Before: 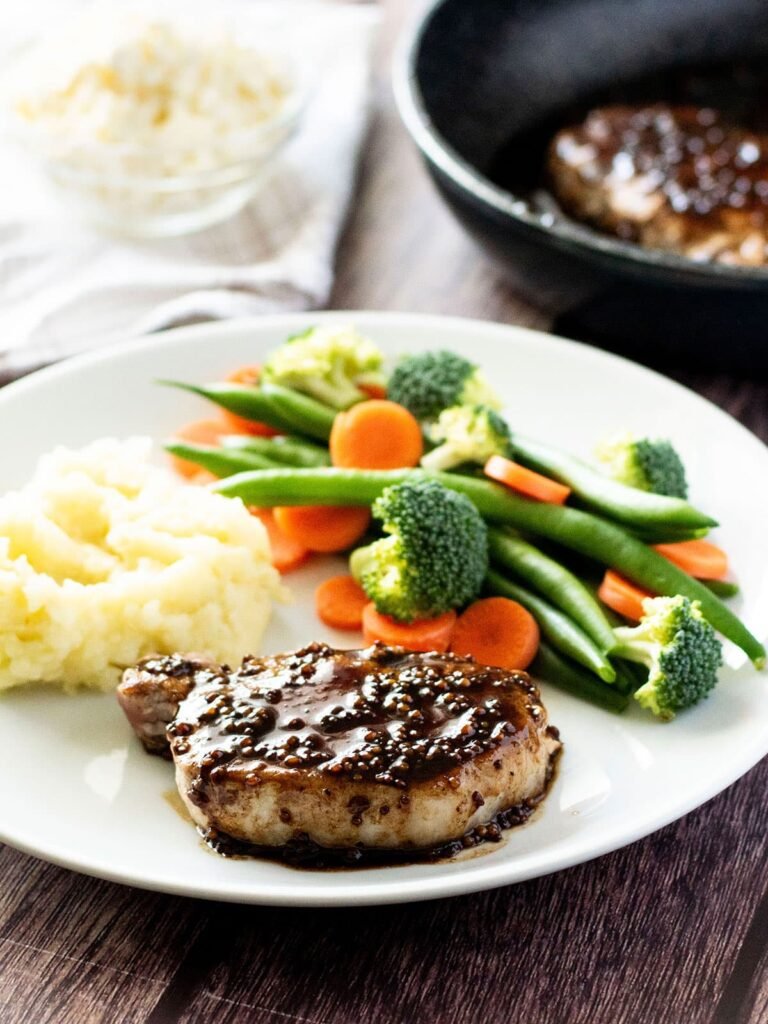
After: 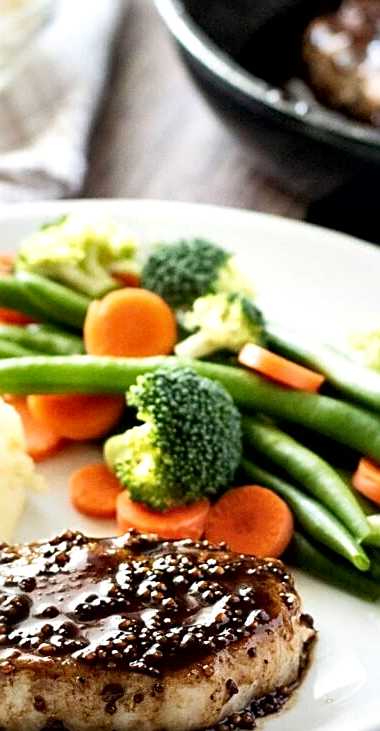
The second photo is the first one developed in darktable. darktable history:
crop: left 32.075%, top 10.976%, right 18.355%, bottom 17.596%
sharpen: on, module defaults
levels: mode automatic
local contrast: mode bilateral grid, contrast 70, coarseness 75, detail 180%, midtone range 0.2
